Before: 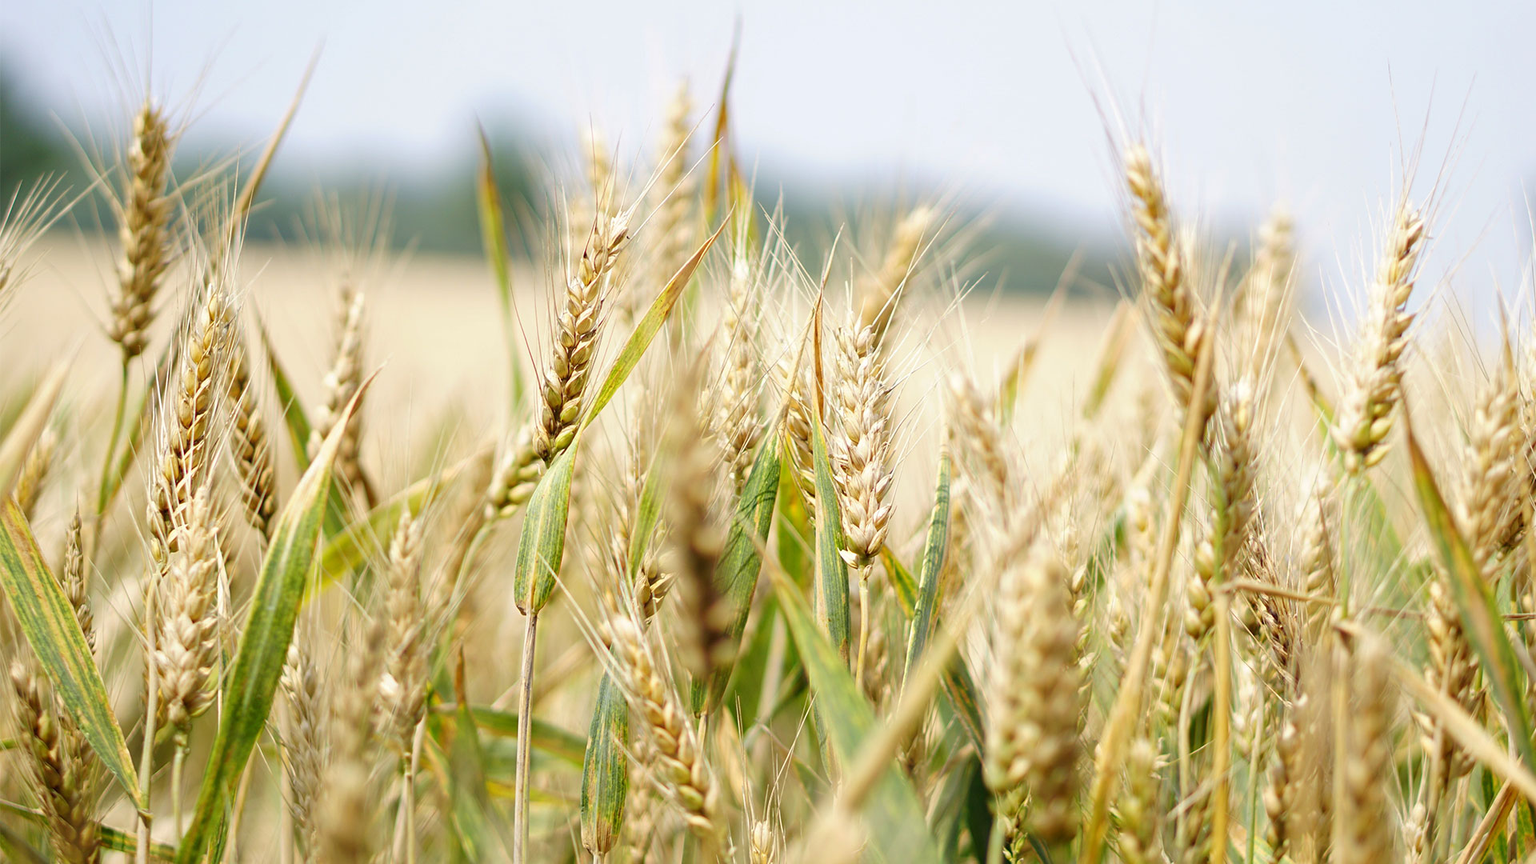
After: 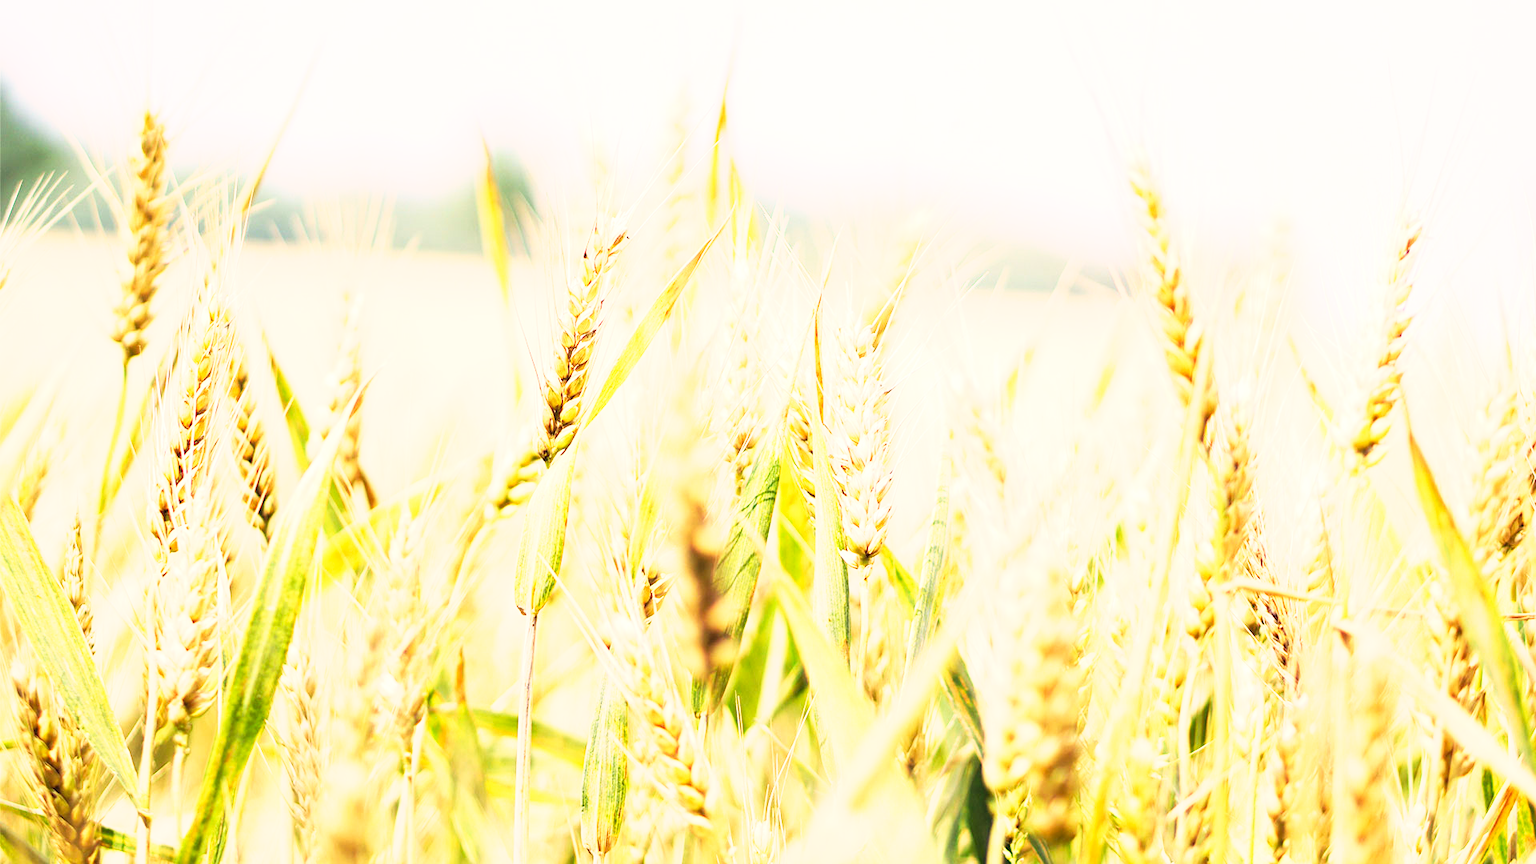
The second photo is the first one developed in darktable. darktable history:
exposure: black level correction 0, exposure 1.099 EV, compensate highlight preservation false
tone curve: curves: ch0 [(0, 0) (0.003, 0.047) (0.011, 0.047) (0.025, 0.047) (0.044, 0.049) (0.069, 0.051) (0.1, 0.062) (0.136, 0.086) (0.177, 0.125) (0.224, 0.178) (0.277, 0.246) (0.335, 0.324) (0.399, 0.407) (0.468, 0.48) (0.543, 0.57) (0.623, 0.675) (0.709, 0.772) (0.801, 0.876) (0.898, 0.963) (1, 1)], color space Lab, linked channels, preserve colors none
base curve: curves: ch0 [(0, 0) (0.088, 0.125) (0.176, 0.251) (0.354, 0.501) (0.613, 0.749) (1, 0.877)], preserve colors none
color correction: highlights a* 5.73, highlights b* 4.88
